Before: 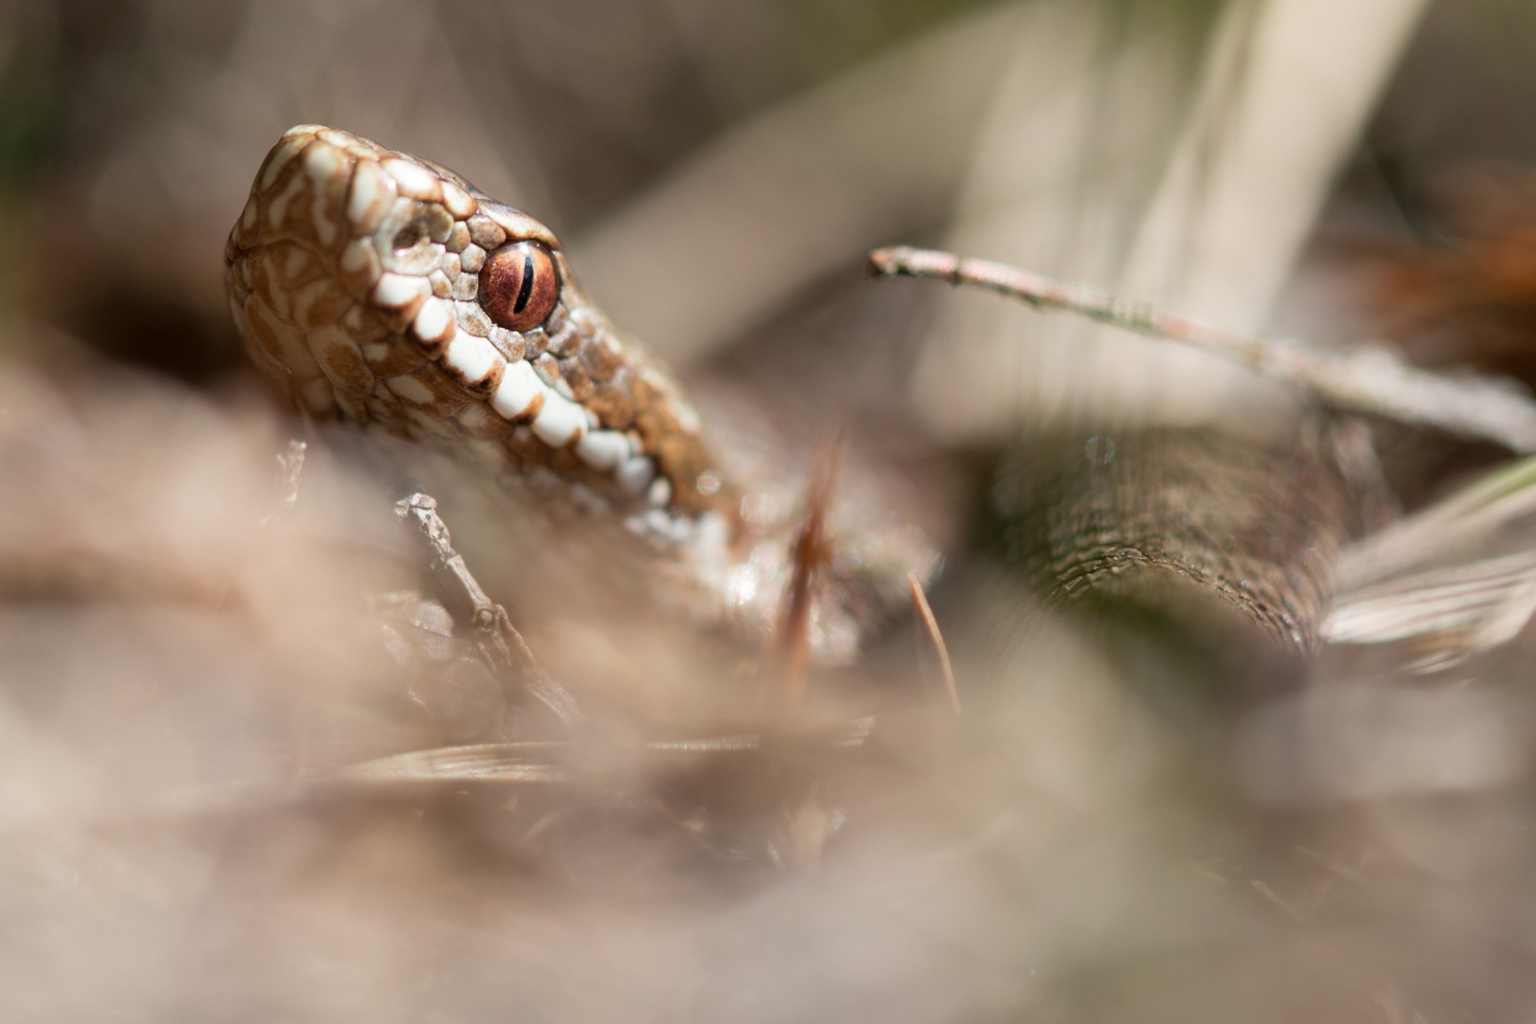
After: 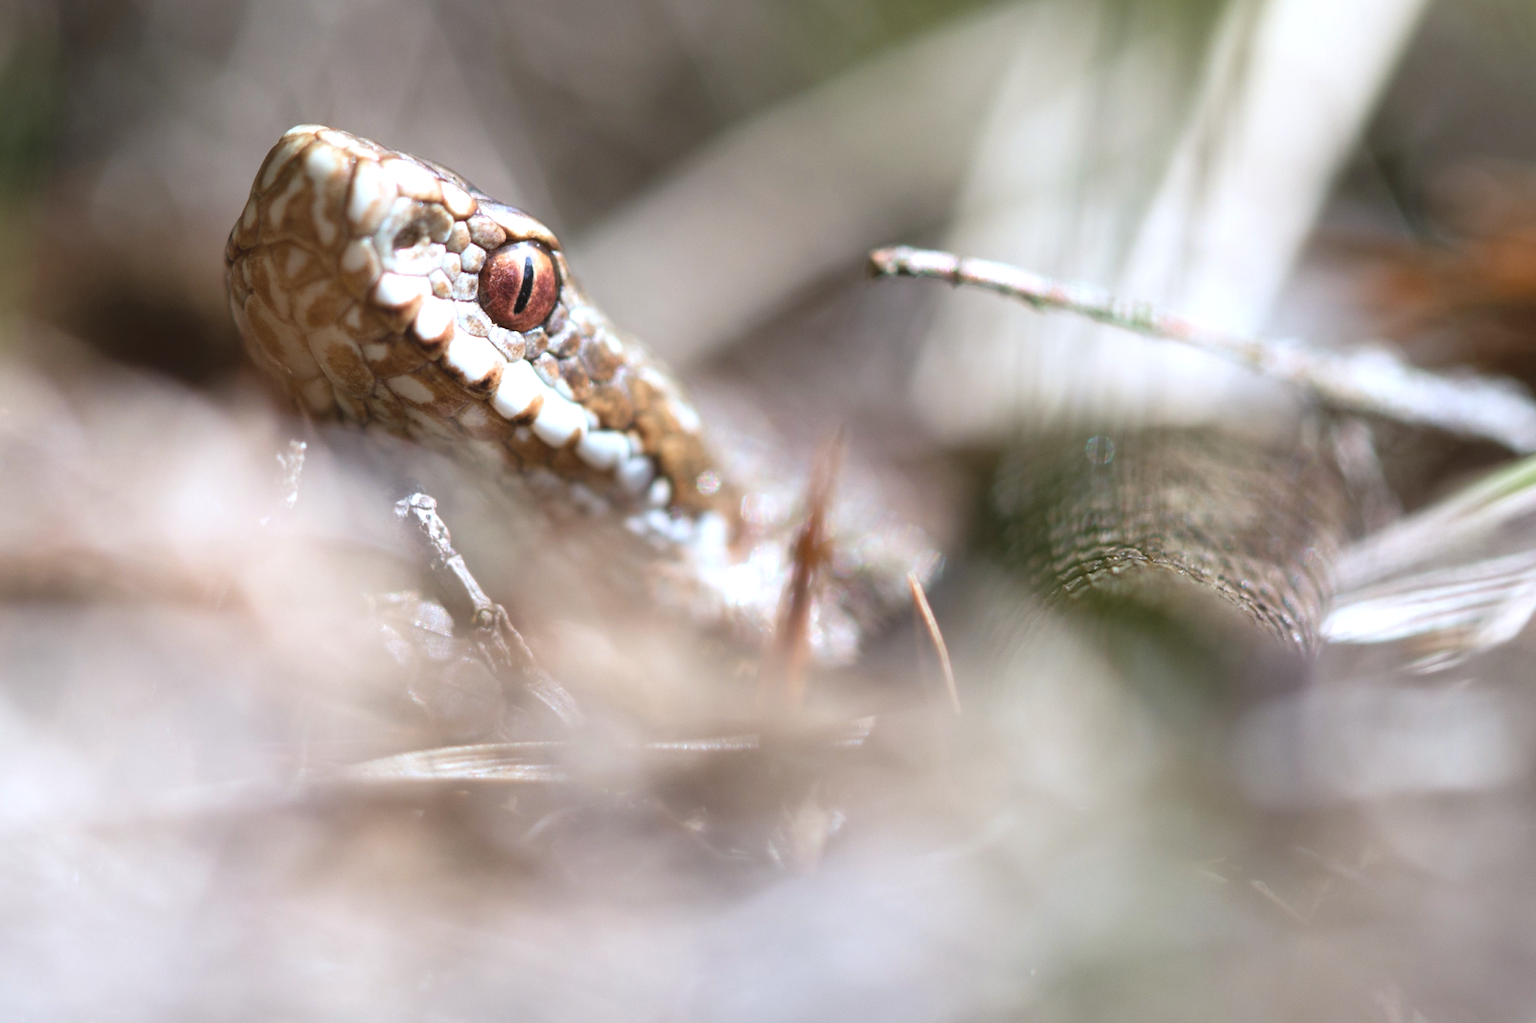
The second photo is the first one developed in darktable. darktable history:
exposure: black level correction -0.005, exposure 0.622 EV, compensate highlight preservation false
white balance: red 0.926, green 1.003, blue 1.133
